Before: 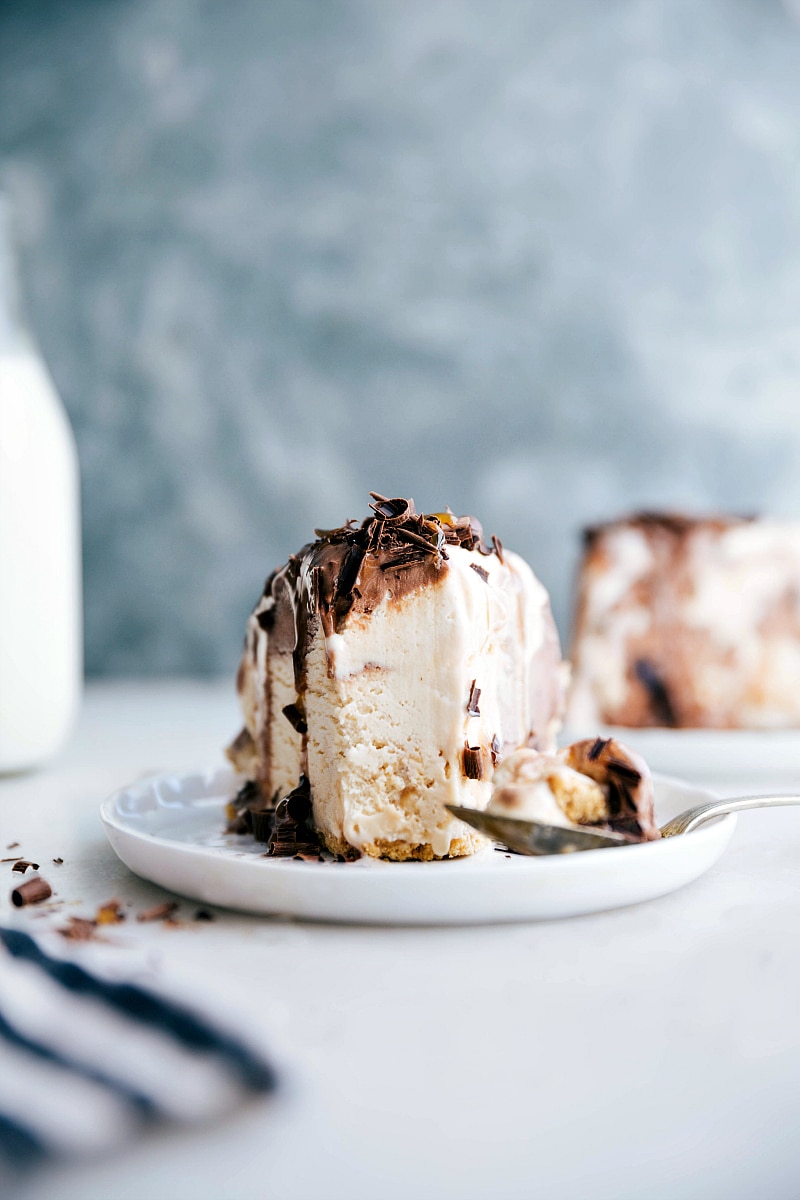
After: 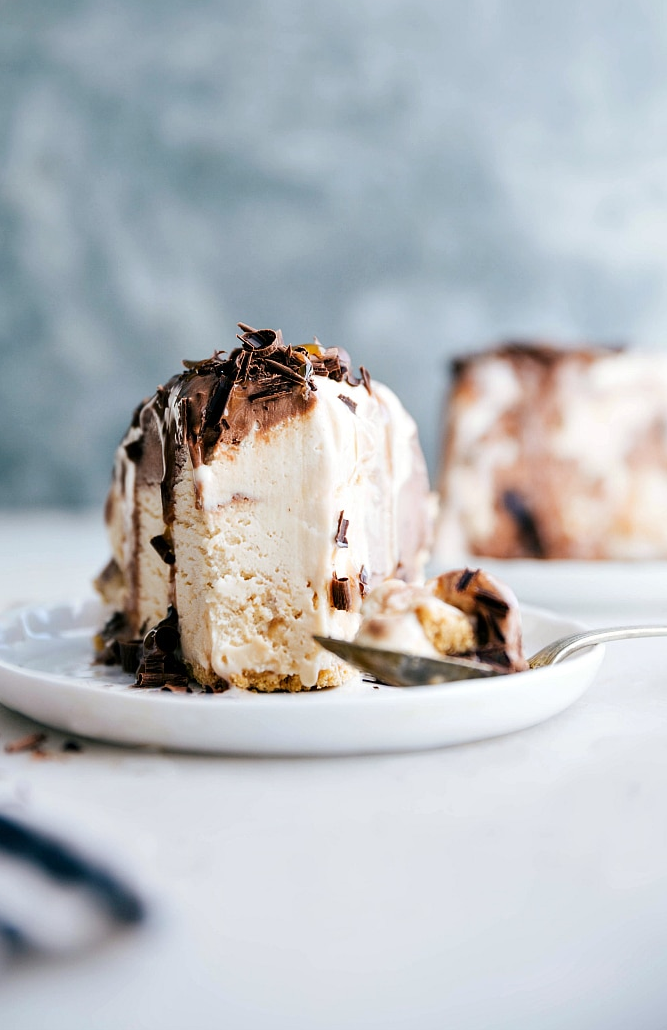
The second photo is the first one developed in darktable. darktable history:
crop: left 16.502%, top 14.11%
